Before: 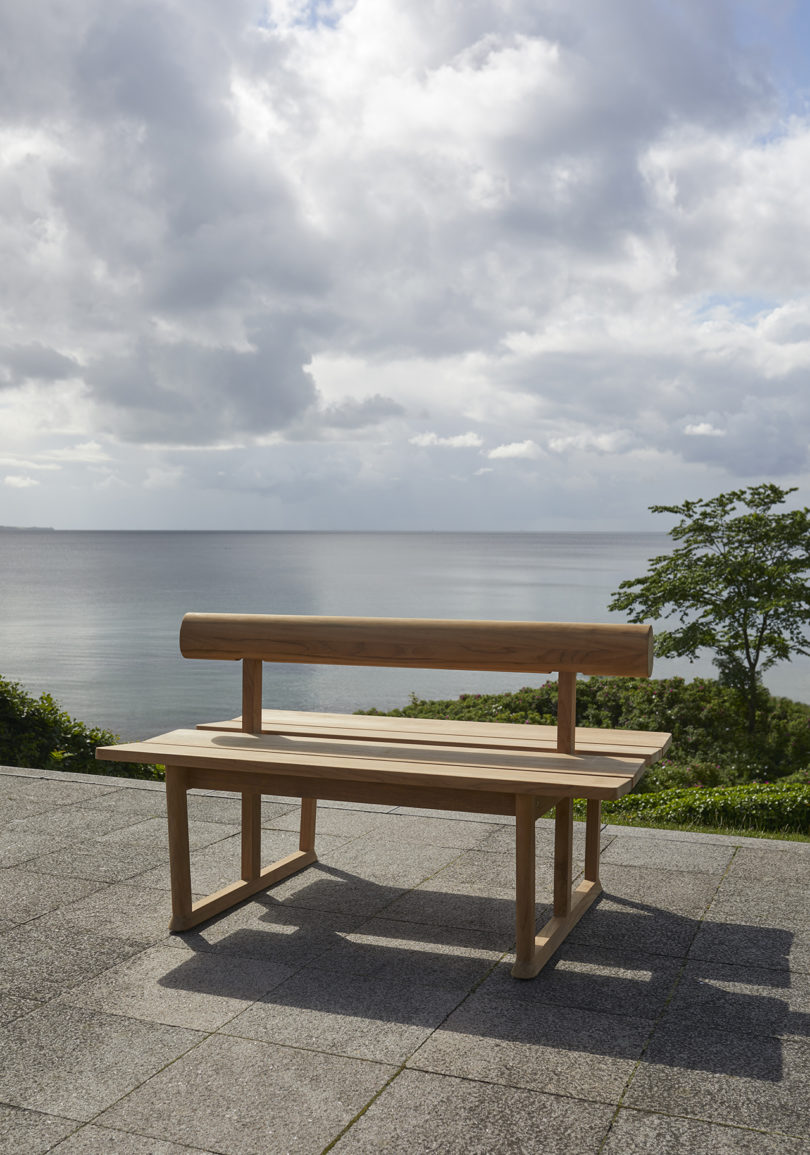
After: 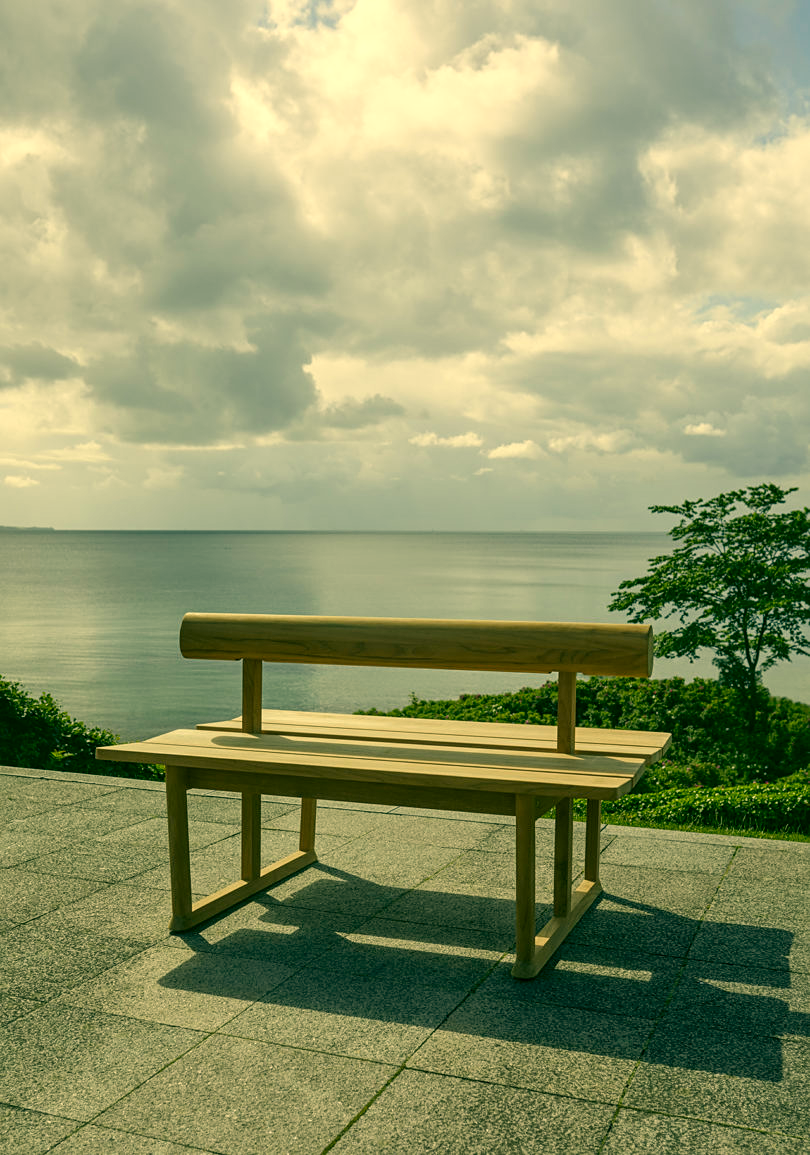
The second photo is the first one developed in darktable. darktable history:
sharpen: amount 0.2
local contrast: on, module defaults
white balance: red 0.978, blue 0.999
color correction: highlights a* 5.62, highlights b* 33.57, shadows a* -25.86, shadows b* 4.02
